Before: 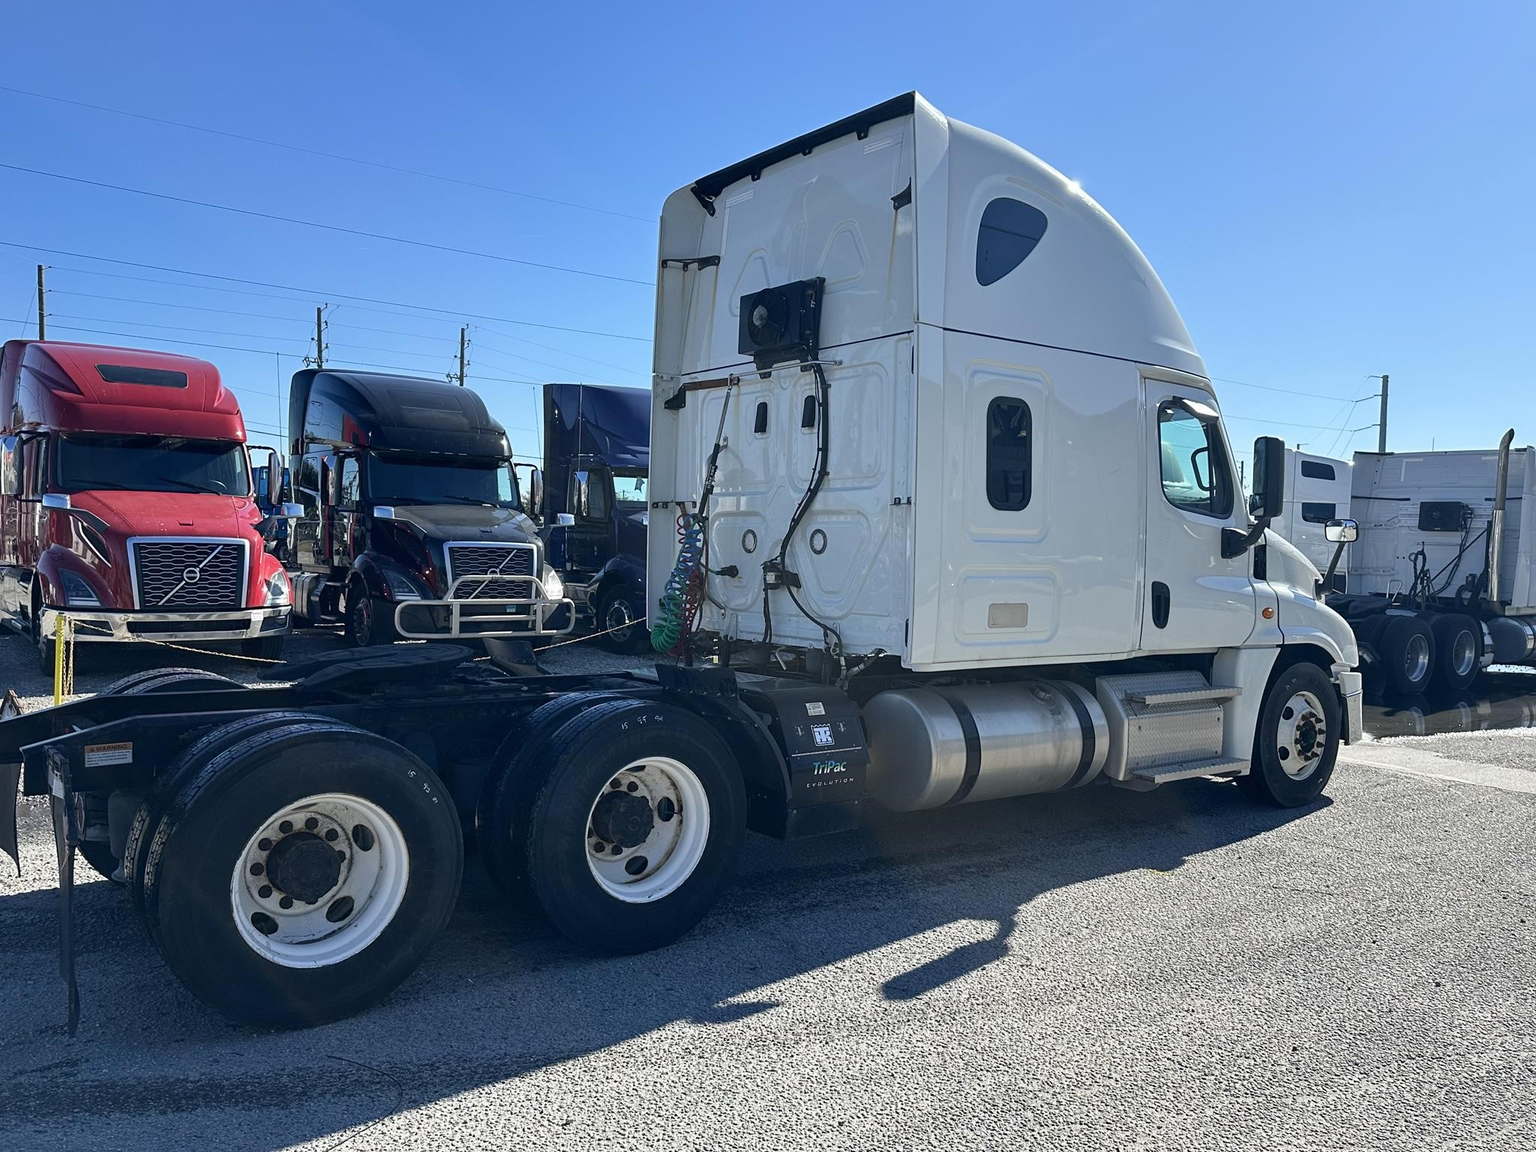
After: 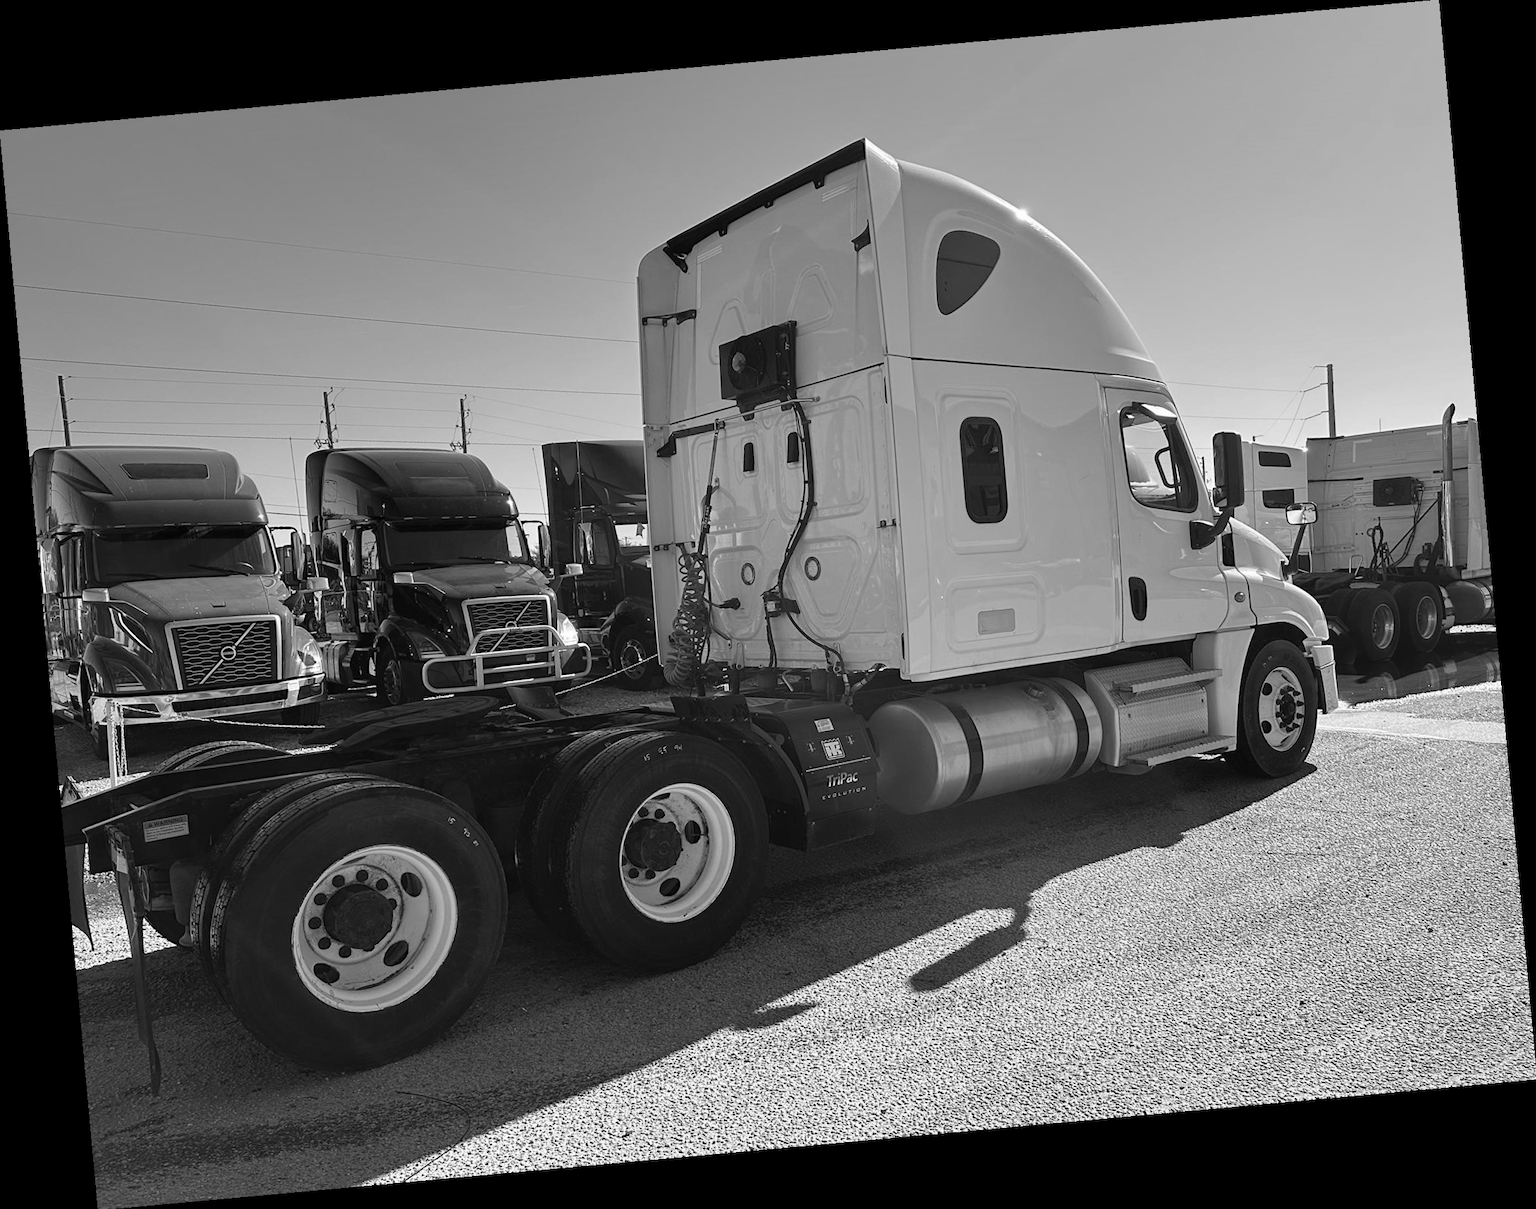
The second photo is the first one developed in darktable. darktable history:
rotate and perspective: rotation -5.2°, automatic cropping off
monochrome: on, module defaults
